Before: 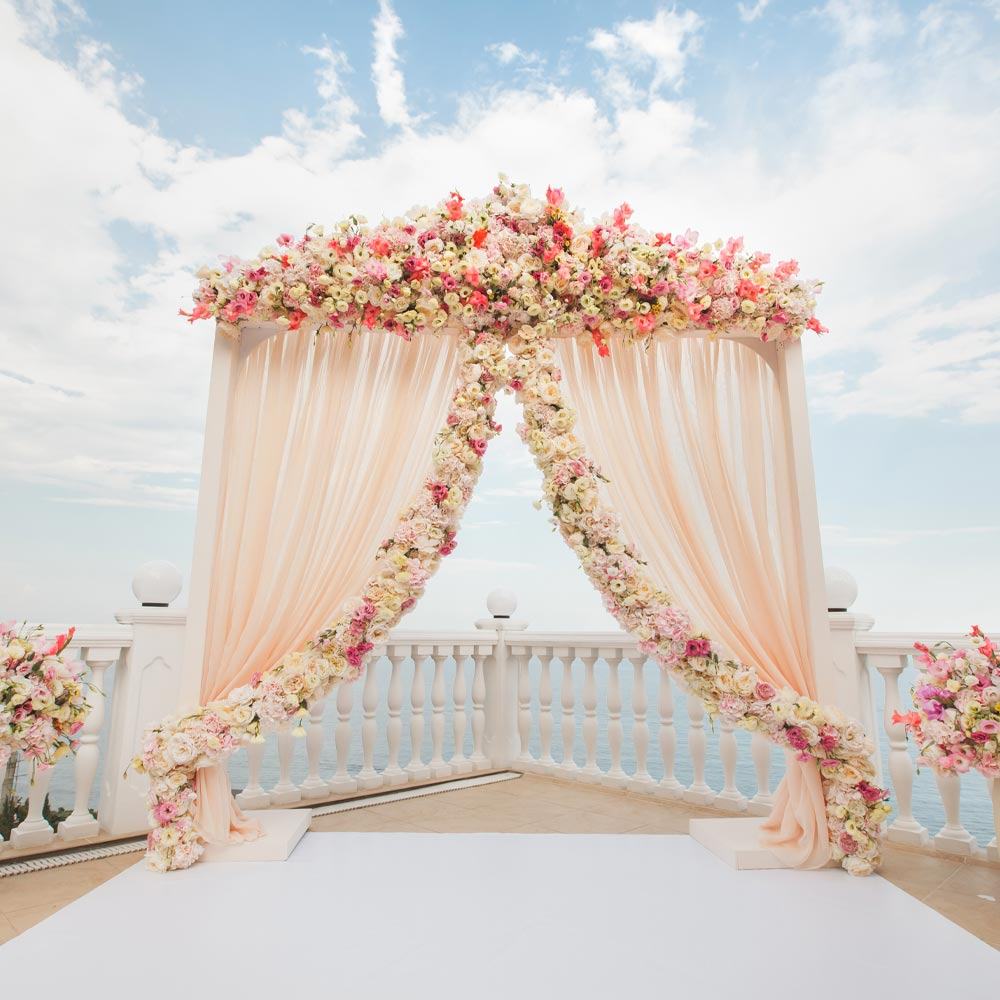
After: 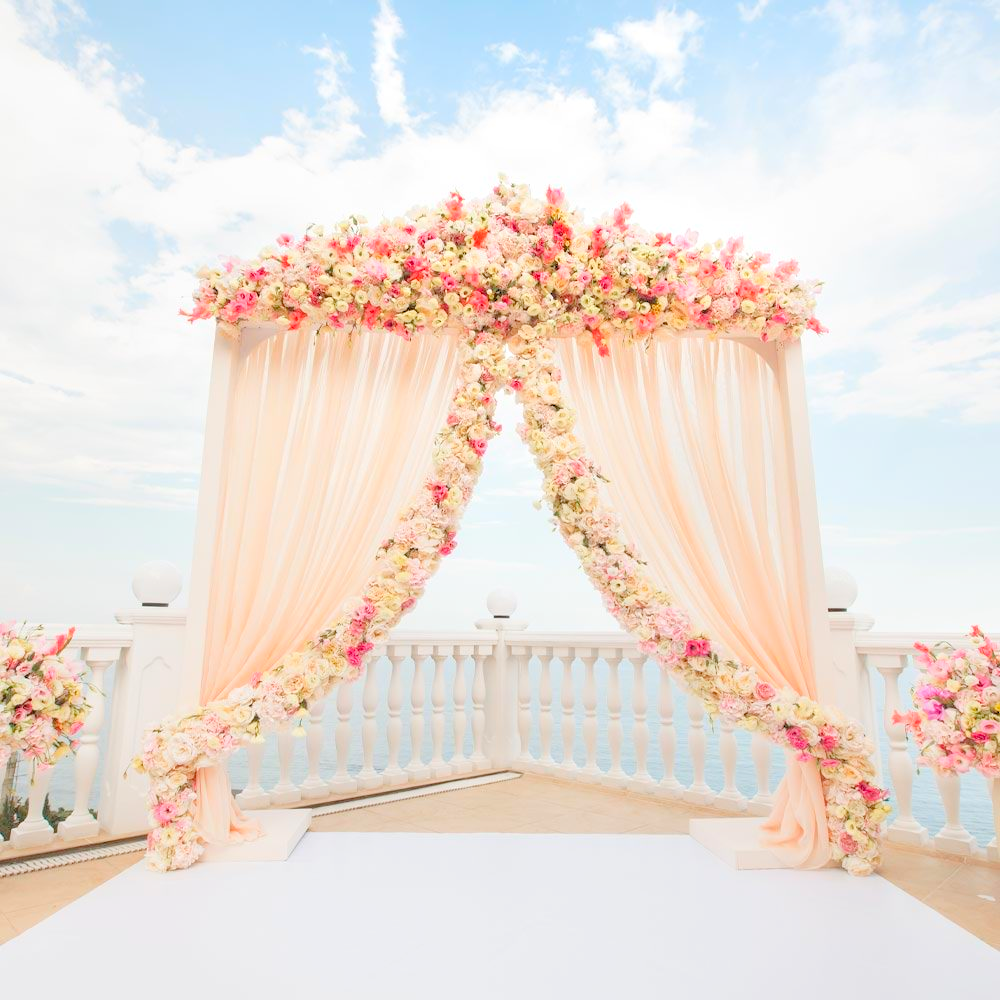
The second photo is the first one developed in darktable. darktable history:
levels: black 0.048%, levels [0.072, 0.414, 0.976]
